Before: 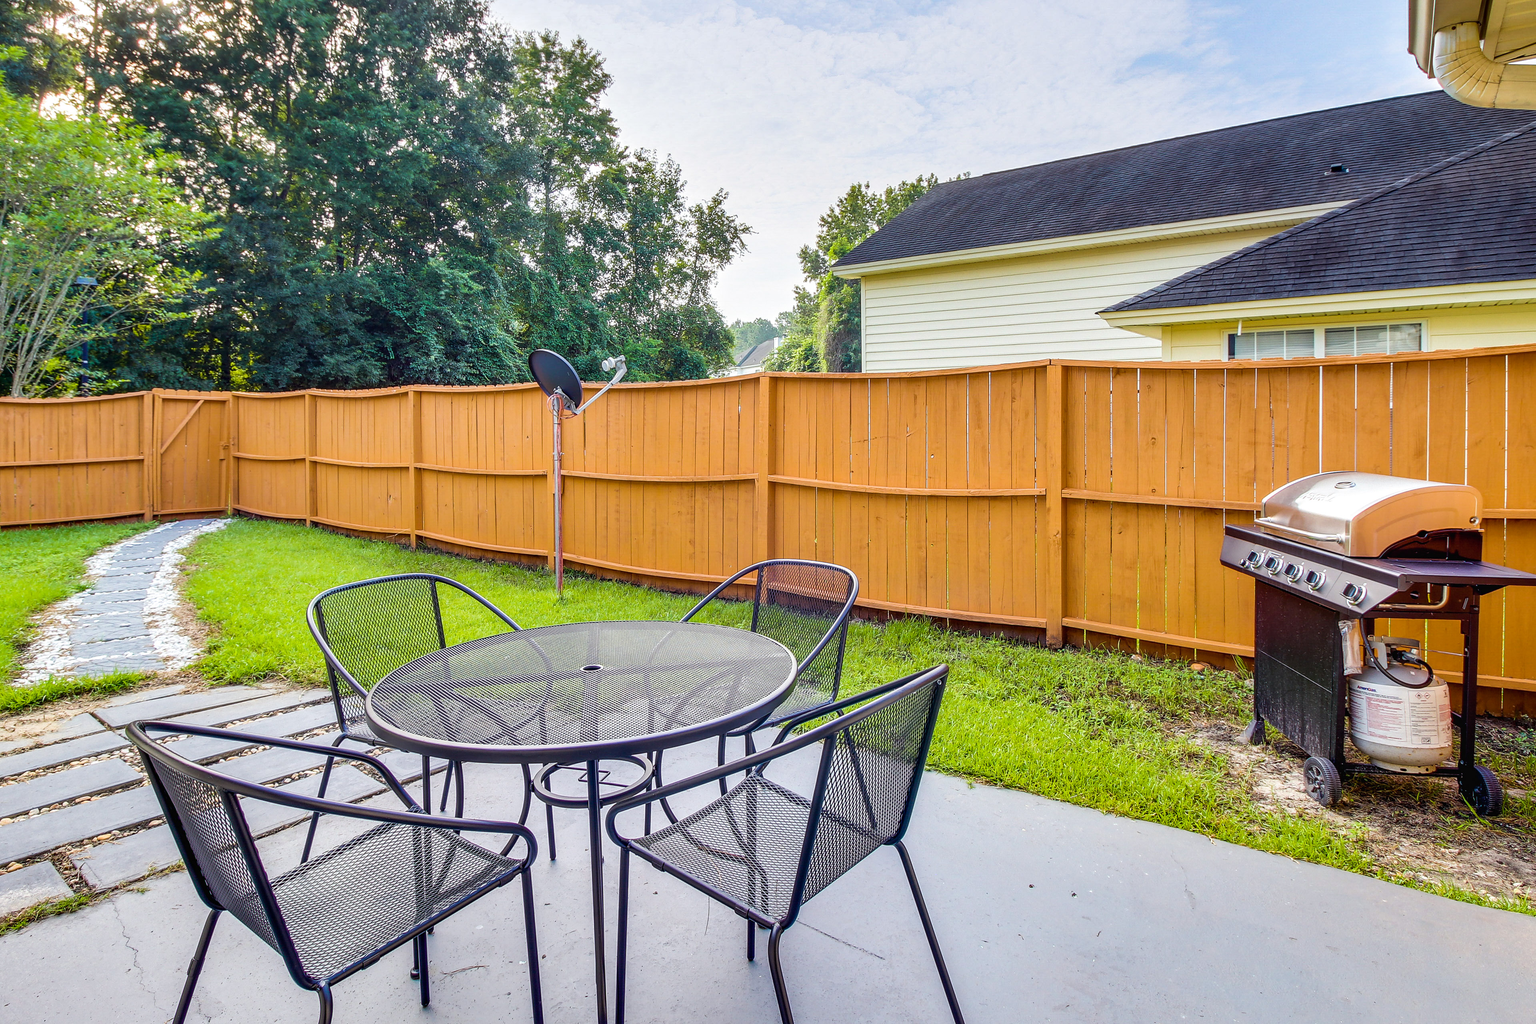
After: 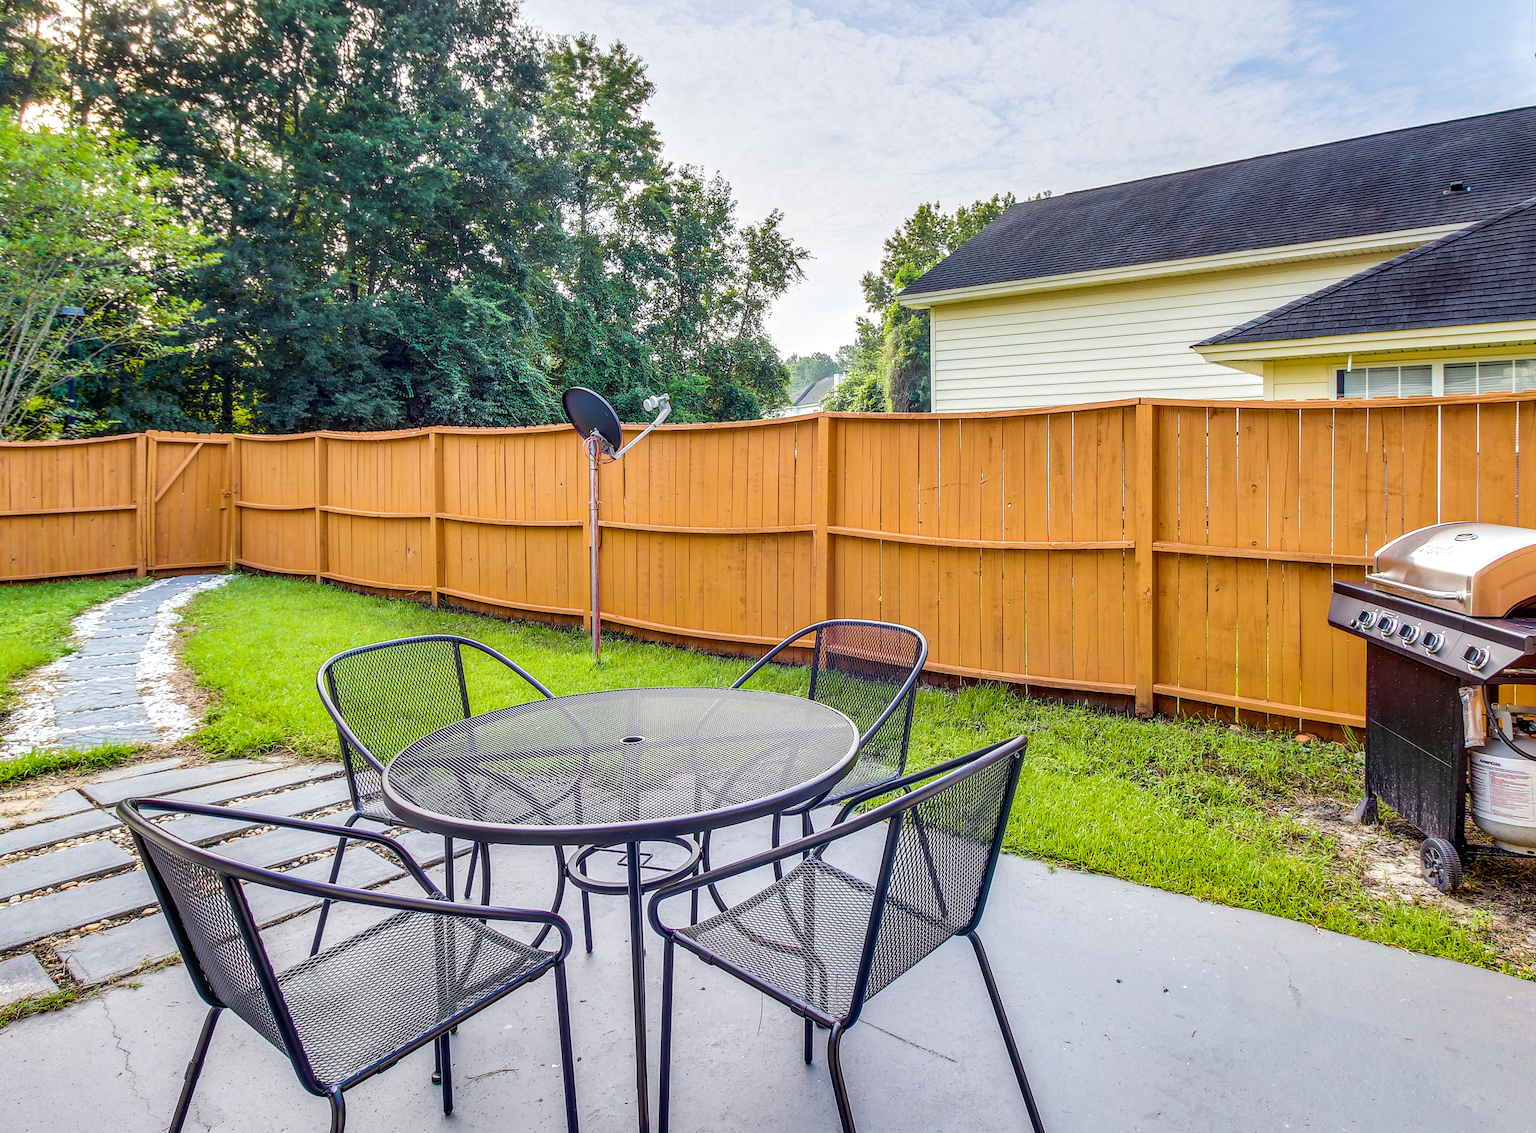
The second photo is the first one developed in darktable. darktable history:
local contrast: on, module defaults
crop and rotate: left 1.359%, right 8.29%
